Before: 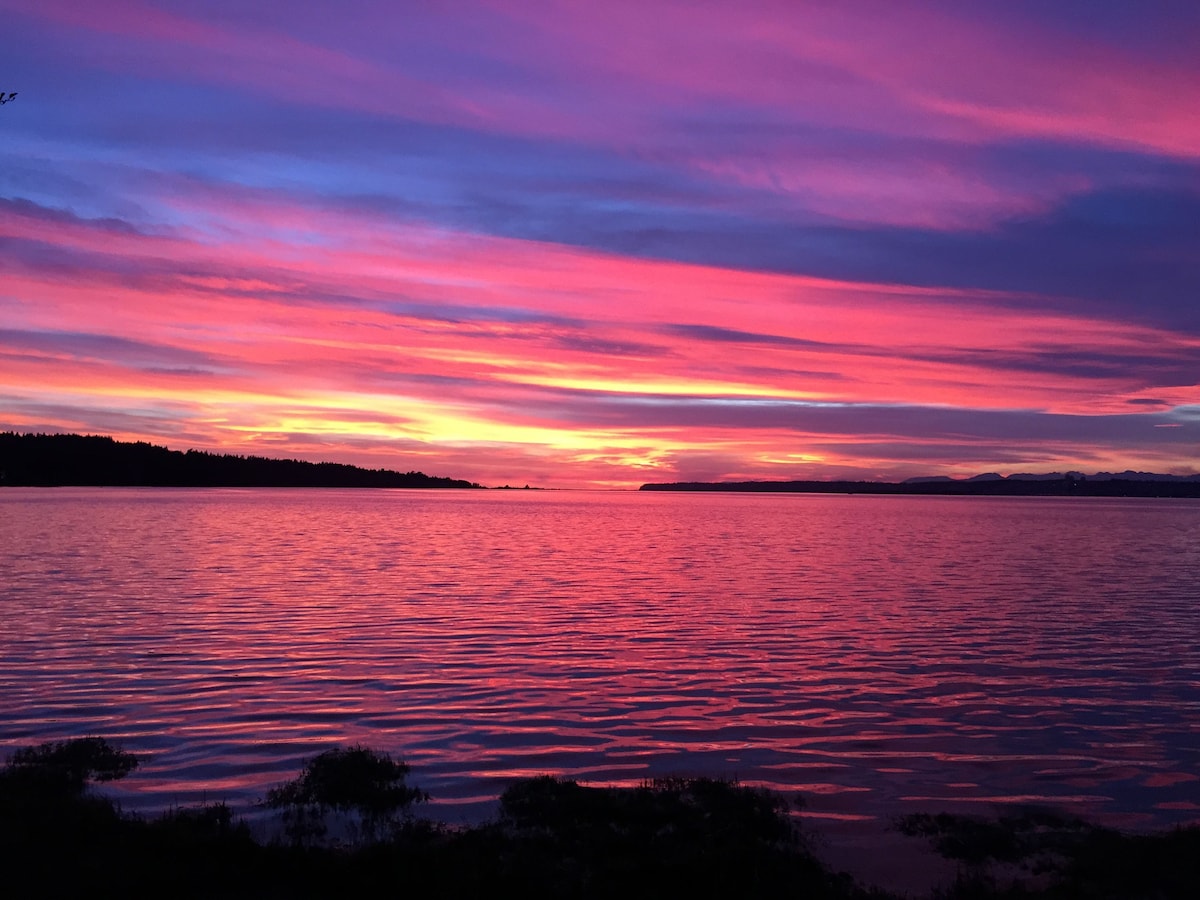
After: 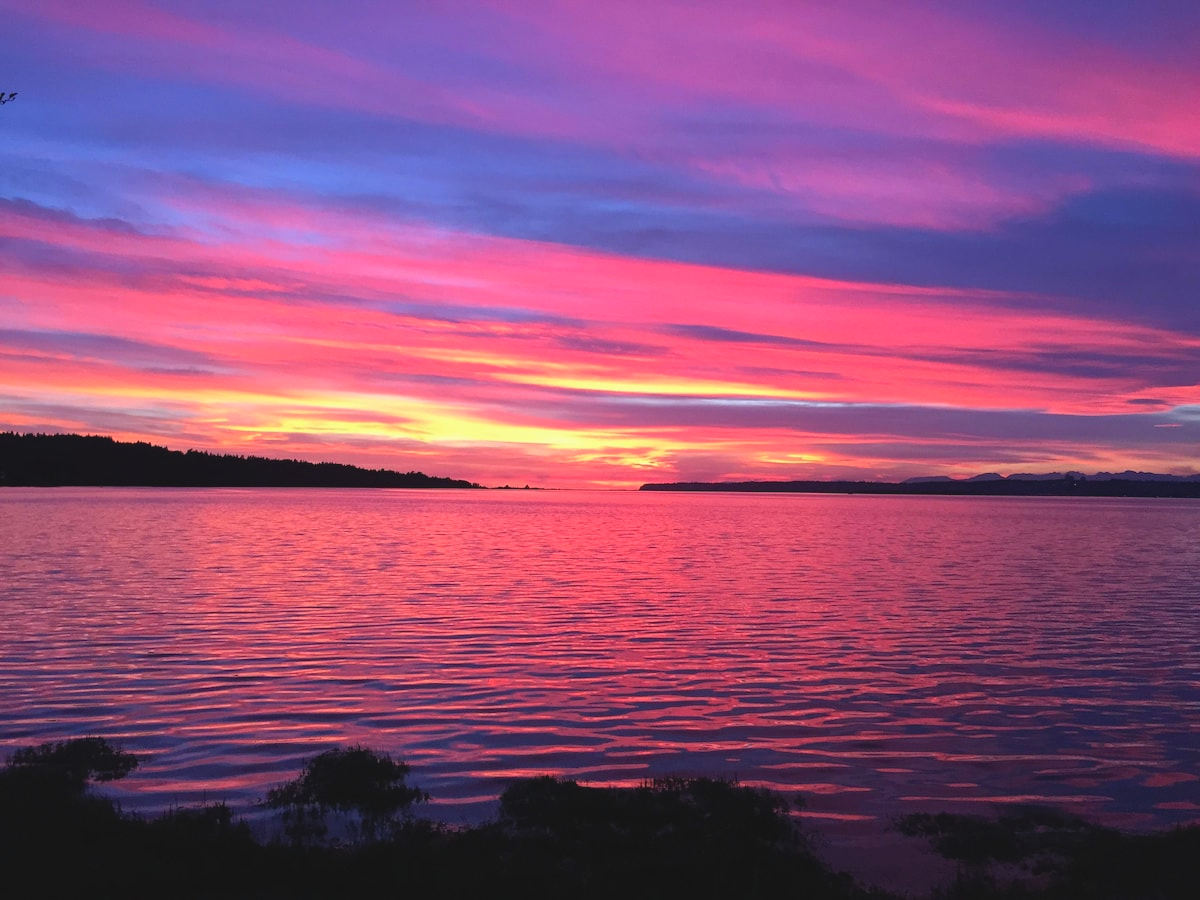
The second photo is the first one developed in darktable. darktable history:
contrast brightness saturation: contrast -0.095, brightness 0.055, saturation 0.082
exposure: exposure 0.127 EV, compensate highlight preservation false
